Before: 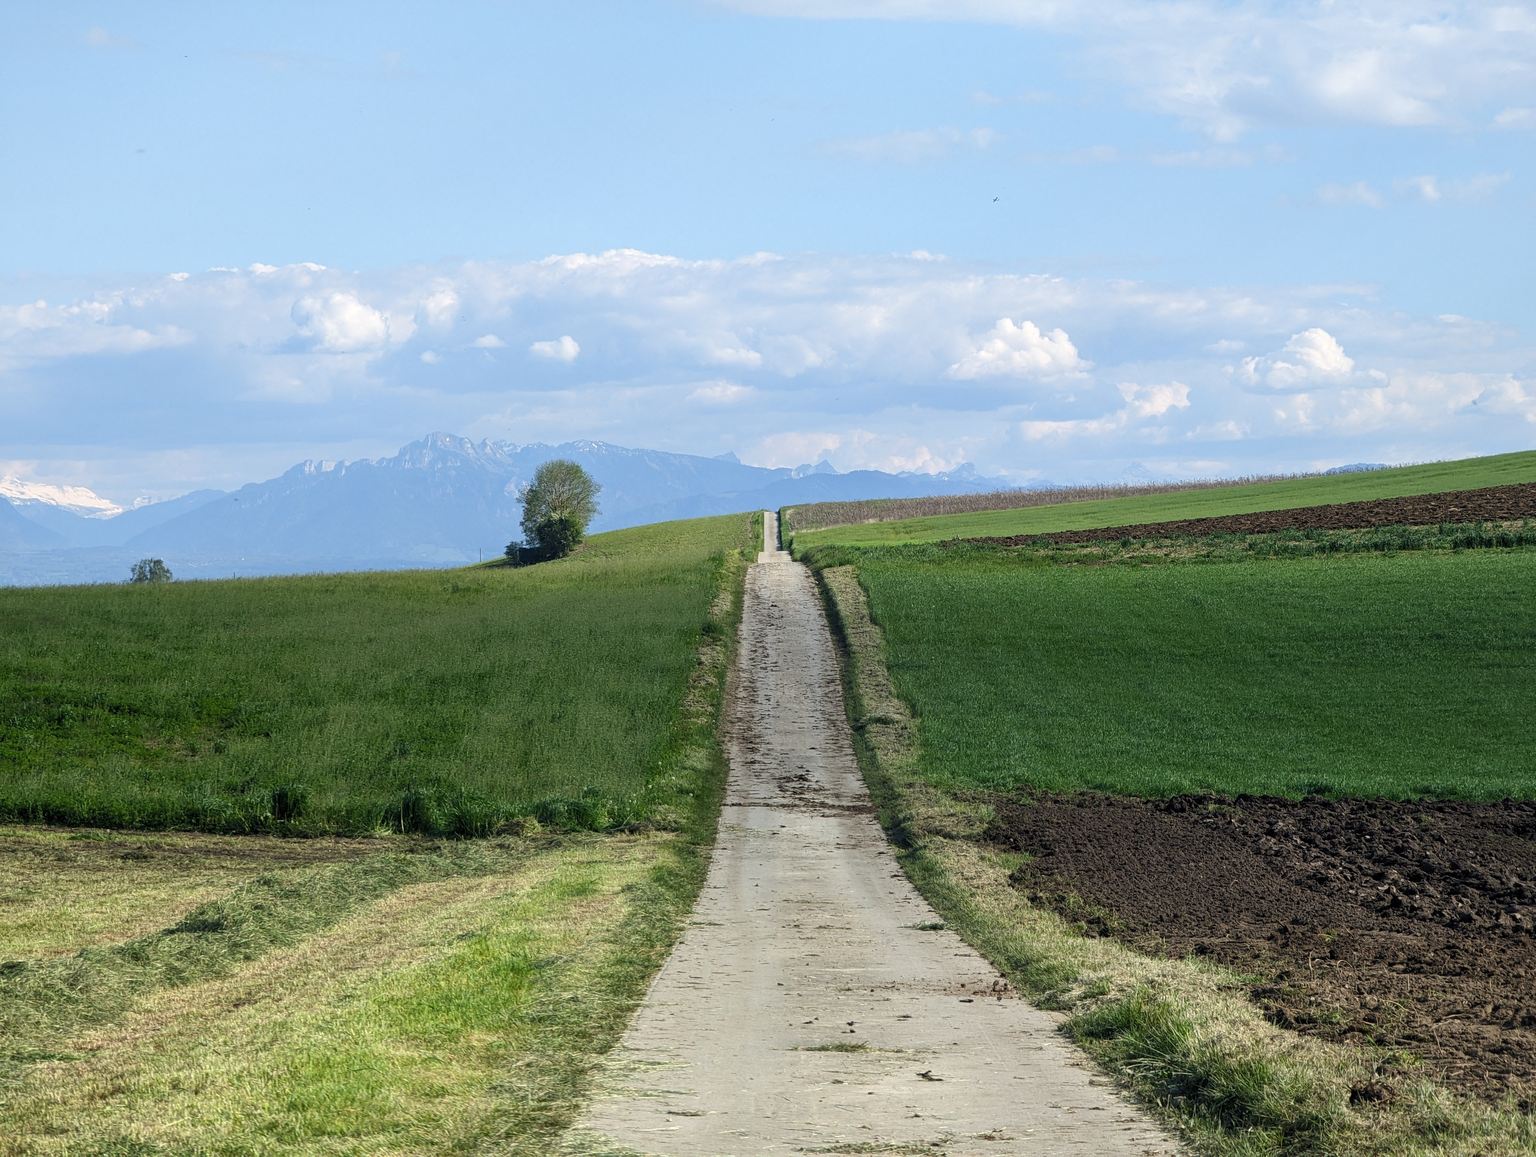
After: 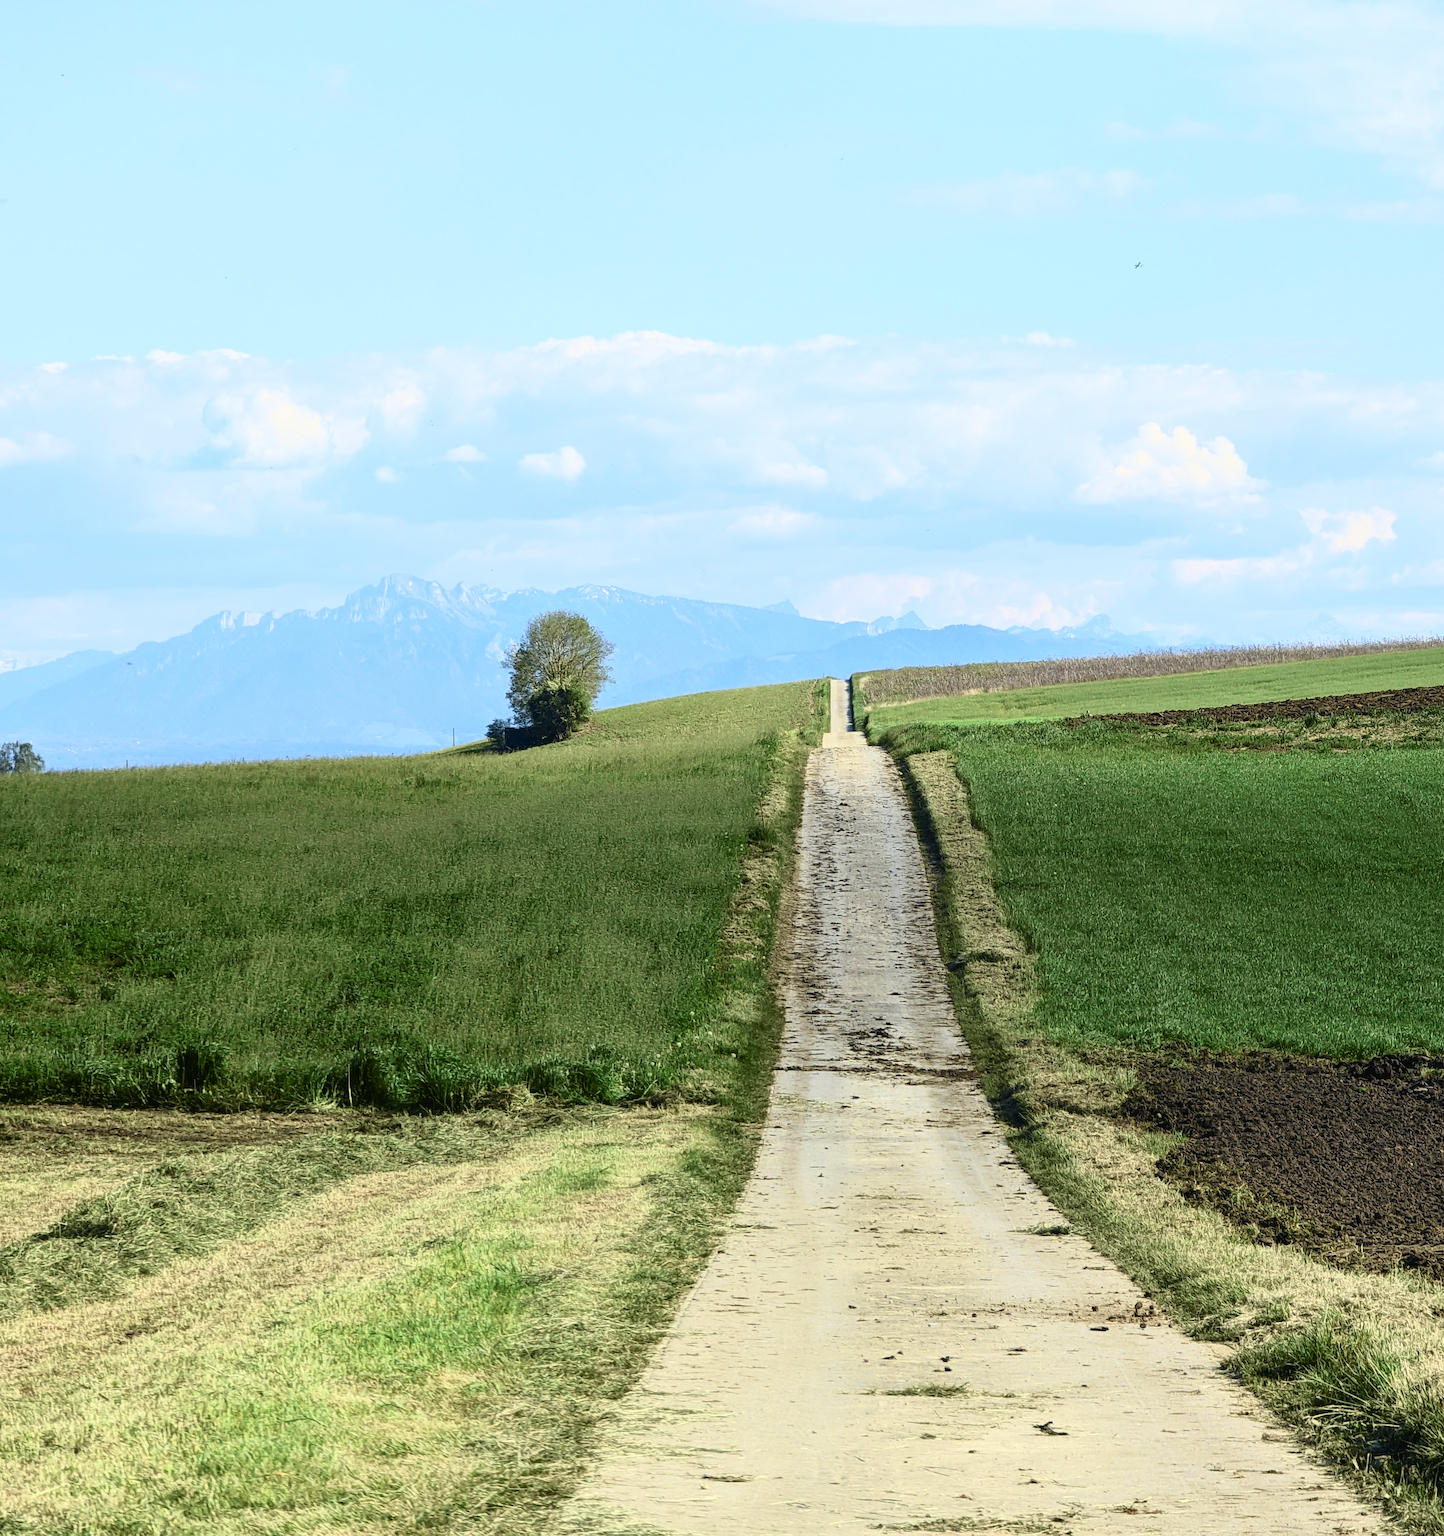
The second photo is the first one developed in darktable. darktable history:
tone curve: curves: ch0 [(0, 0.023) (0.087, 0.065) (0.184, 0.168) (0.45, 0.54) (0.57, 0.683) (0.706, 0.841) (0.877, 0.948) (1, 0.984)]; ch1 [(0, 0) (0.388, 0.369) (0.447, 0.447) (0.505, 0.5) (0.534, 0.528) (0.57, 0.571) (0.592, 0.602) (0.644, 0.663) (1, 1)]; ch2 [(0, 0) (0.314, 0.223) (0.427, 0.405) (0.492, 0.496) (0.524, 0.547) (0.534, 0.57) (0.583, 0.605) (0.673, 0.667) (1, 1)], color space Lab, independent channels, preserve colors none
crop and rotate: left 9.061%, right 20.142%
